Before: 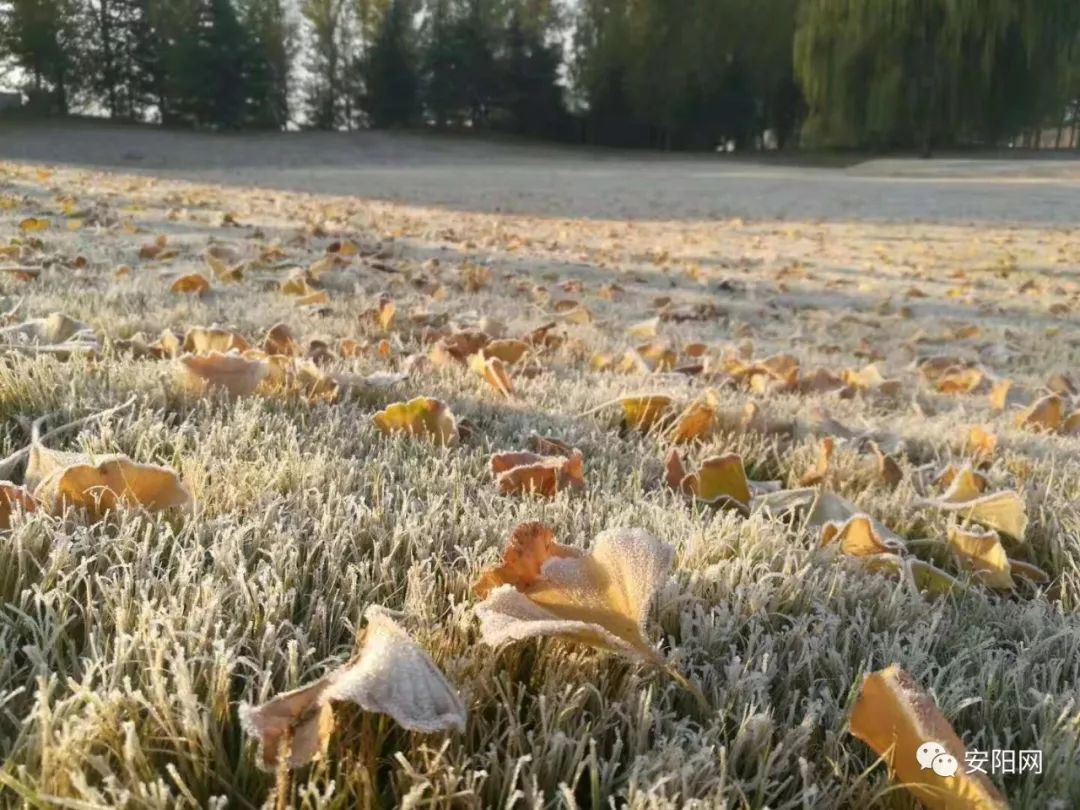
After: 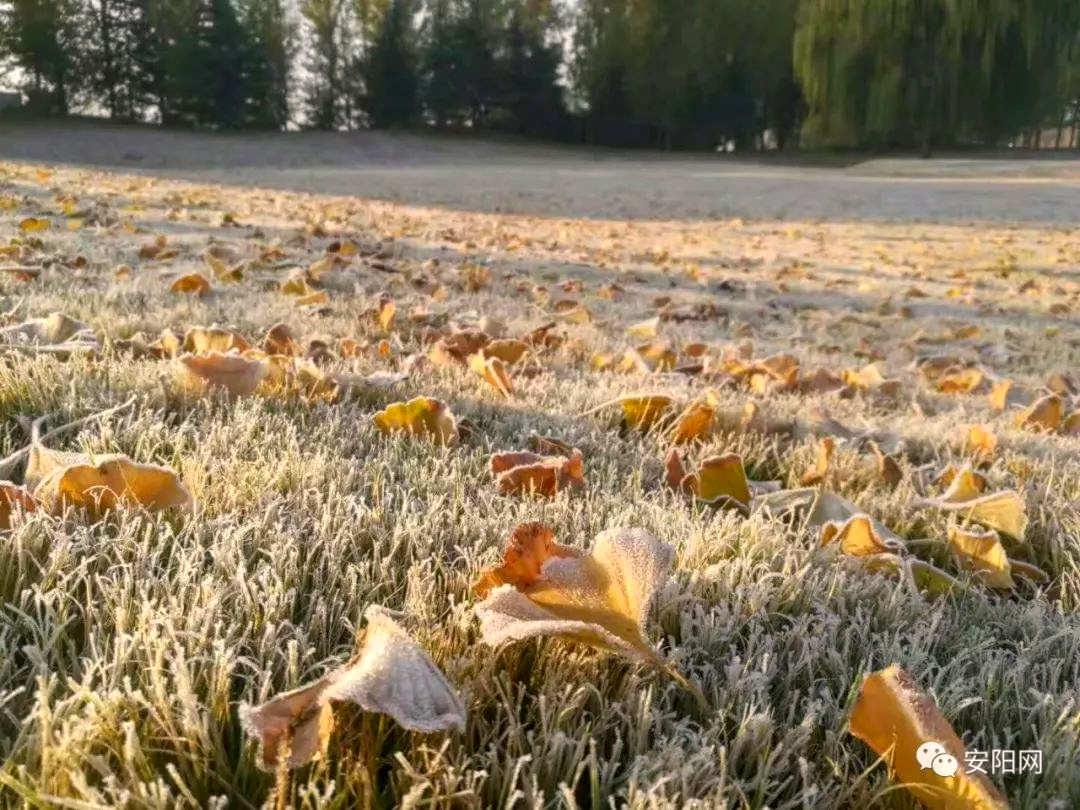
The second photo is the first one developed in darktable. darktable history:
local contrast: on, module defaults
color correction: highlights a* 3.3, highlights b* 1.69, saturation 1.24
